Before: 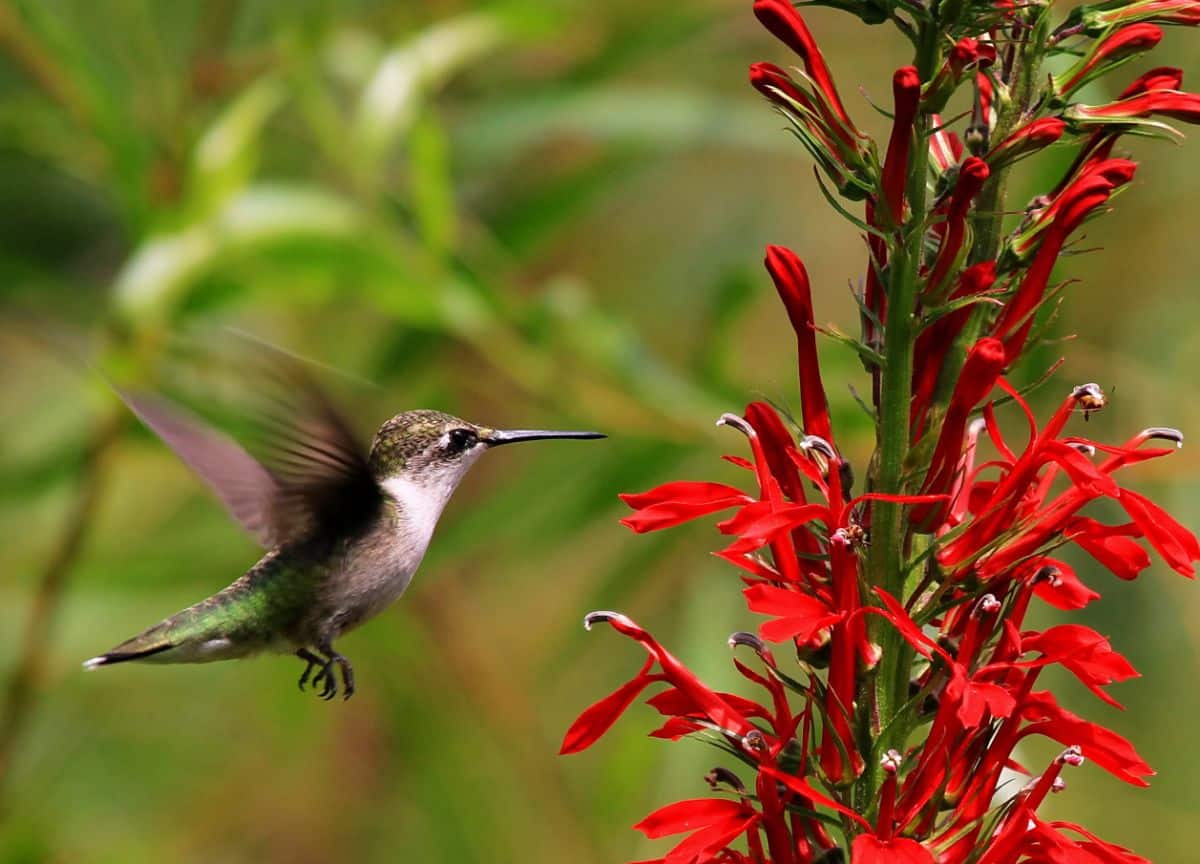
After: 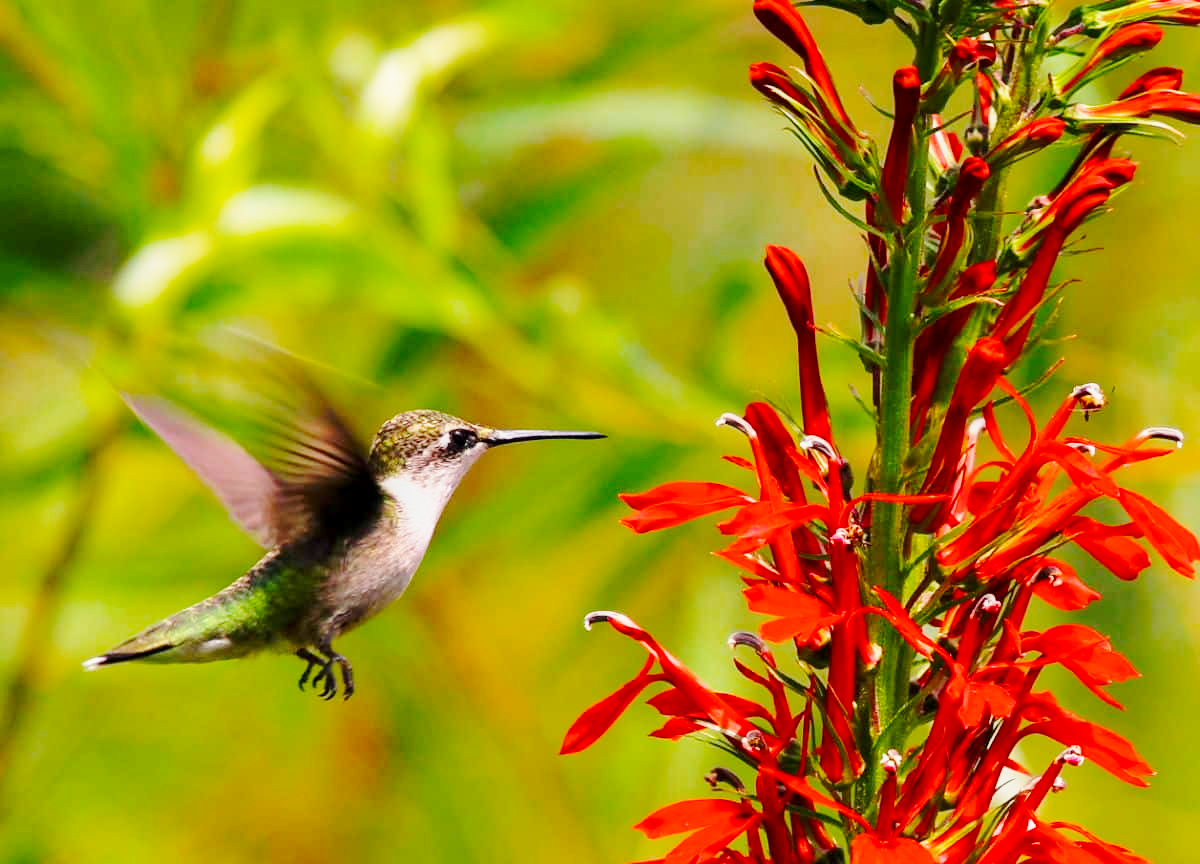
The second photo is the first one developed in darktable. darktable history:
local contrast: highlights 61%, shadows 103%, detail 106%, midtone range 0.522
base curve: curves: ch0 [(0, 0) (0.025, 0.046) (0.112, 0.277) (0.467, 0.74) (0.814, 0.929) (1, 0.942)], preserve colors none
color balance rgb: highlights gain › luminance 5.783%, highlights gain › chroma 2.615%, highlights gain › hue 88.98°, perceptual saturation grading › global saturation 31.095%
